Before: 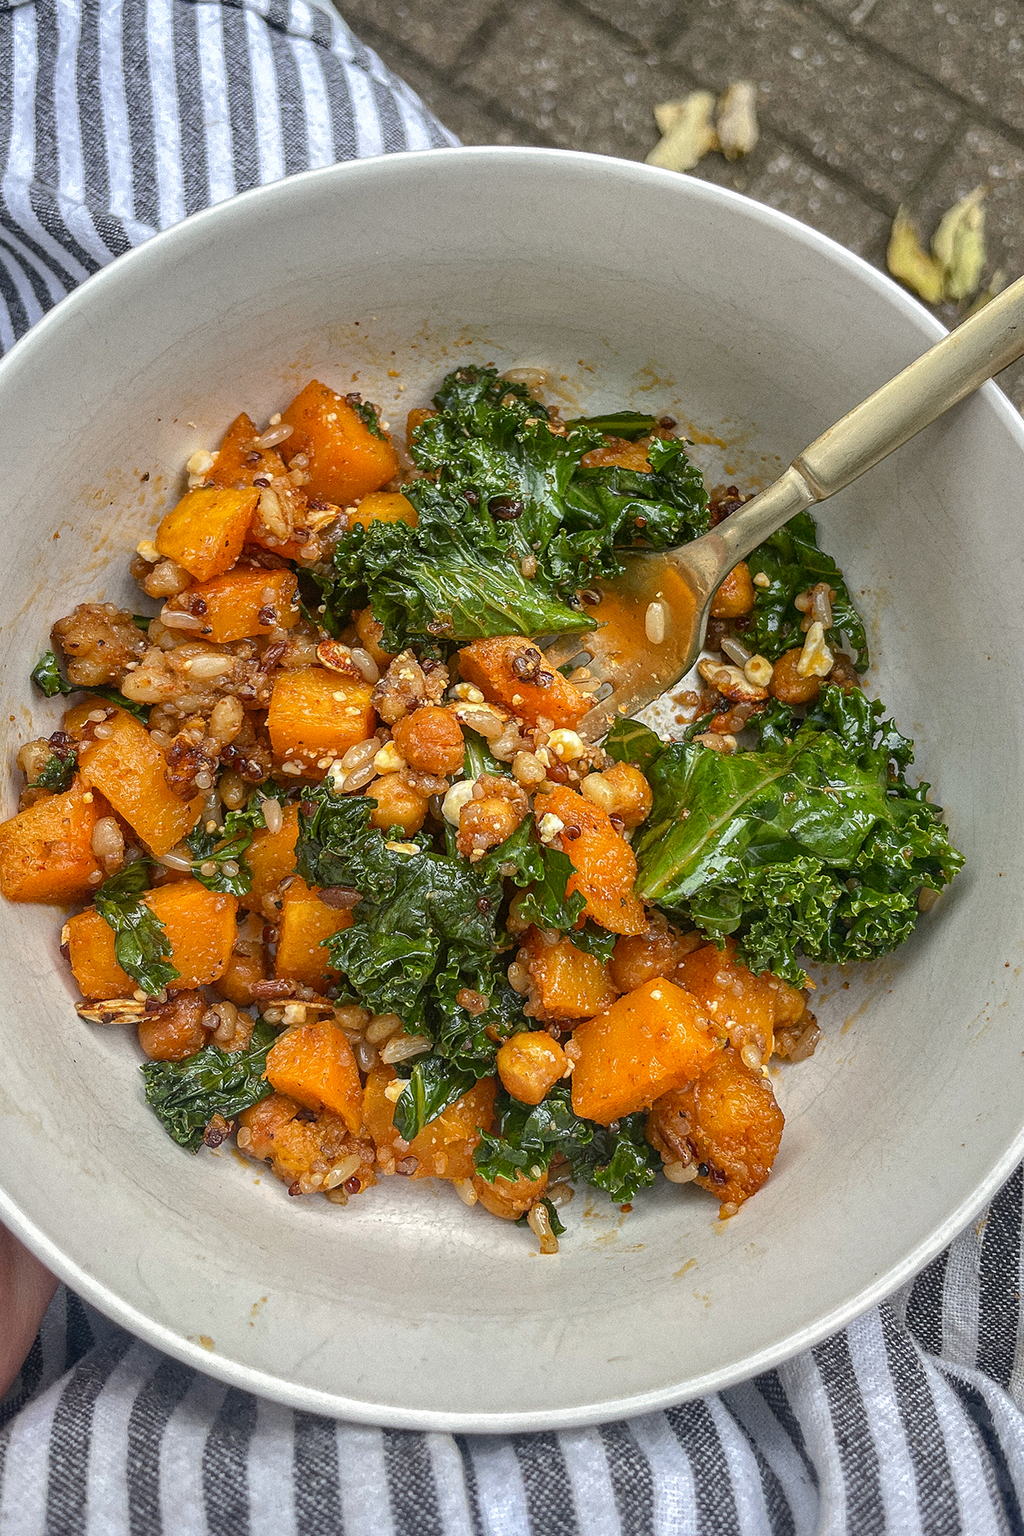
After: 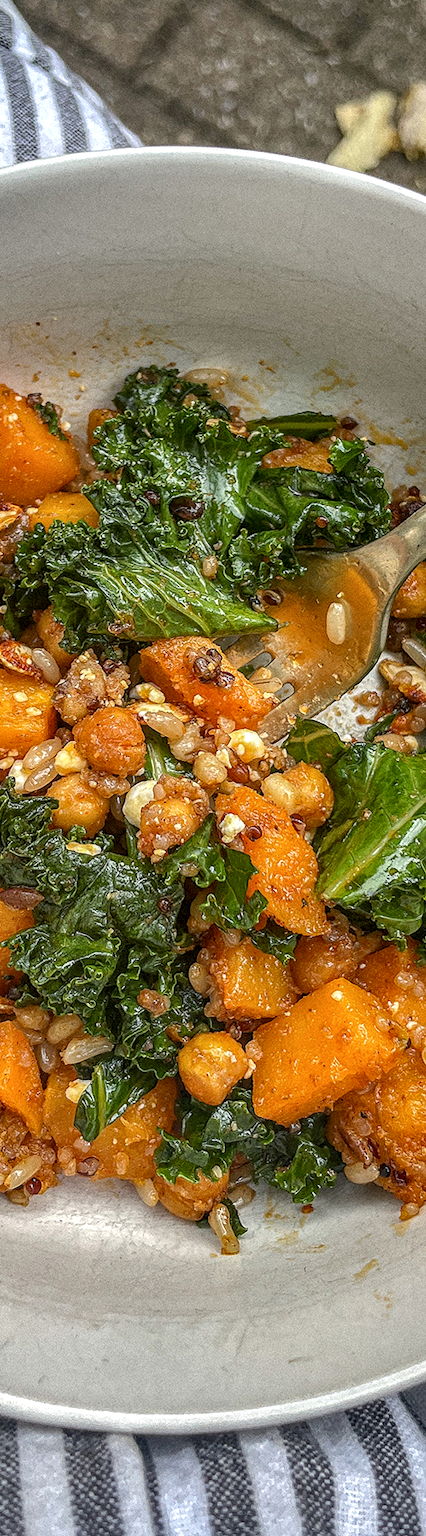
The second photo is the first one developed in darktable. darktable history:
shadows and highlights: soften with gaussian
local contrast: on, module defaults
crop: left 31.217%, right 27.143%
tone equalizer: edges refinement/feathering 500, mask exposure compensation -1.57 EV, preserve details no
